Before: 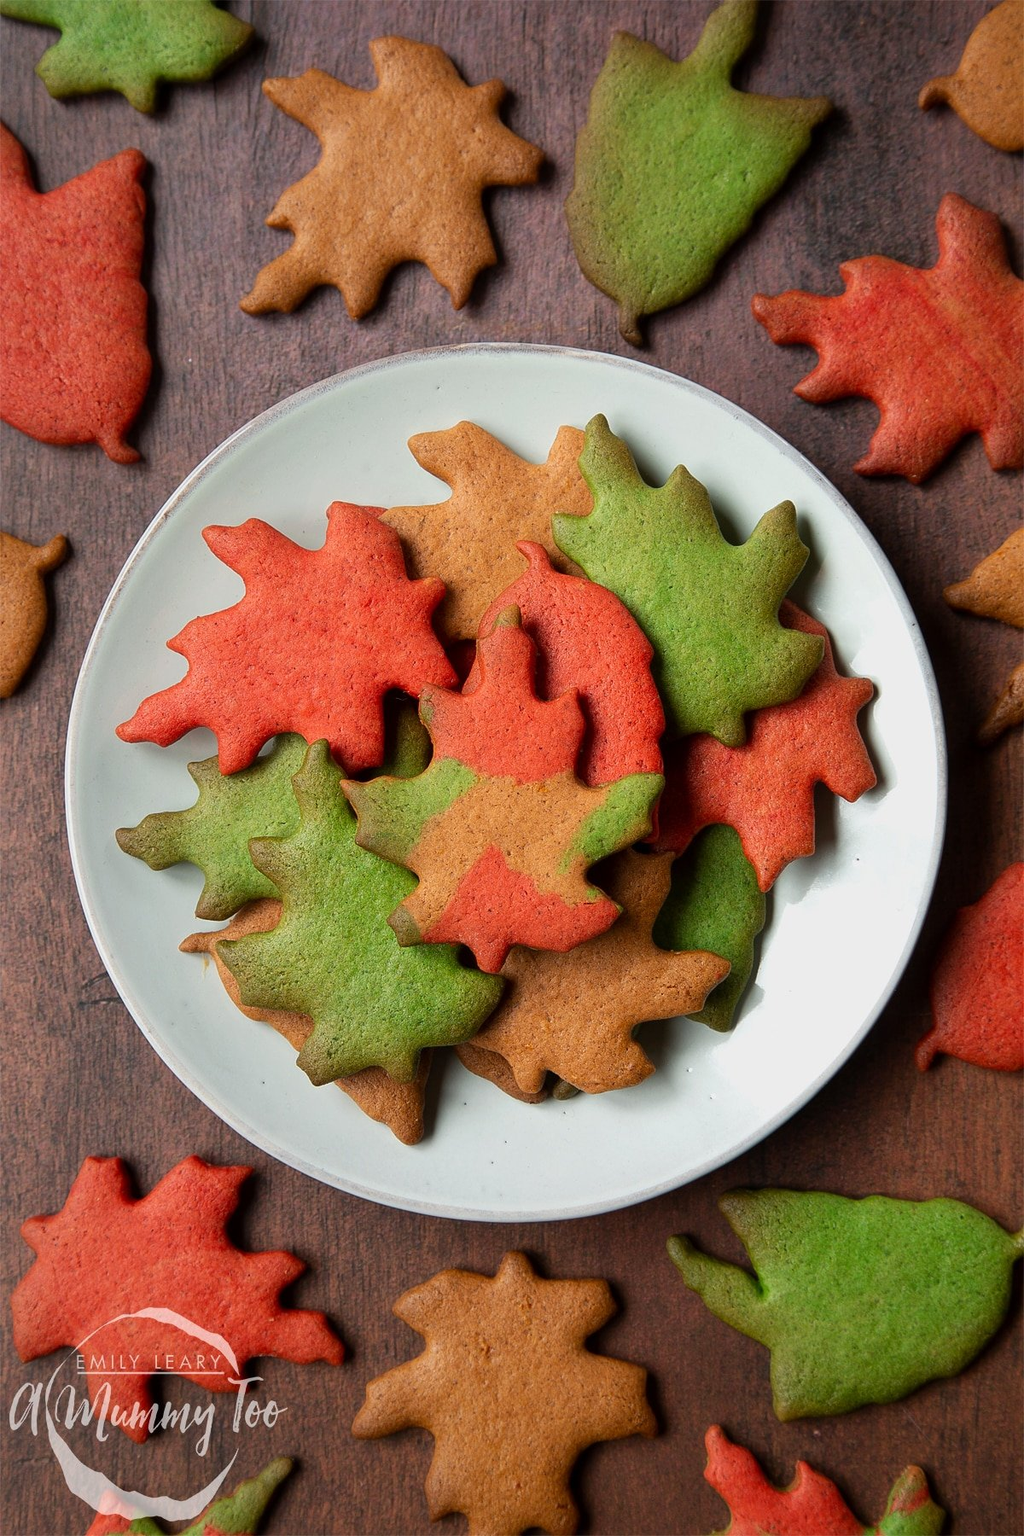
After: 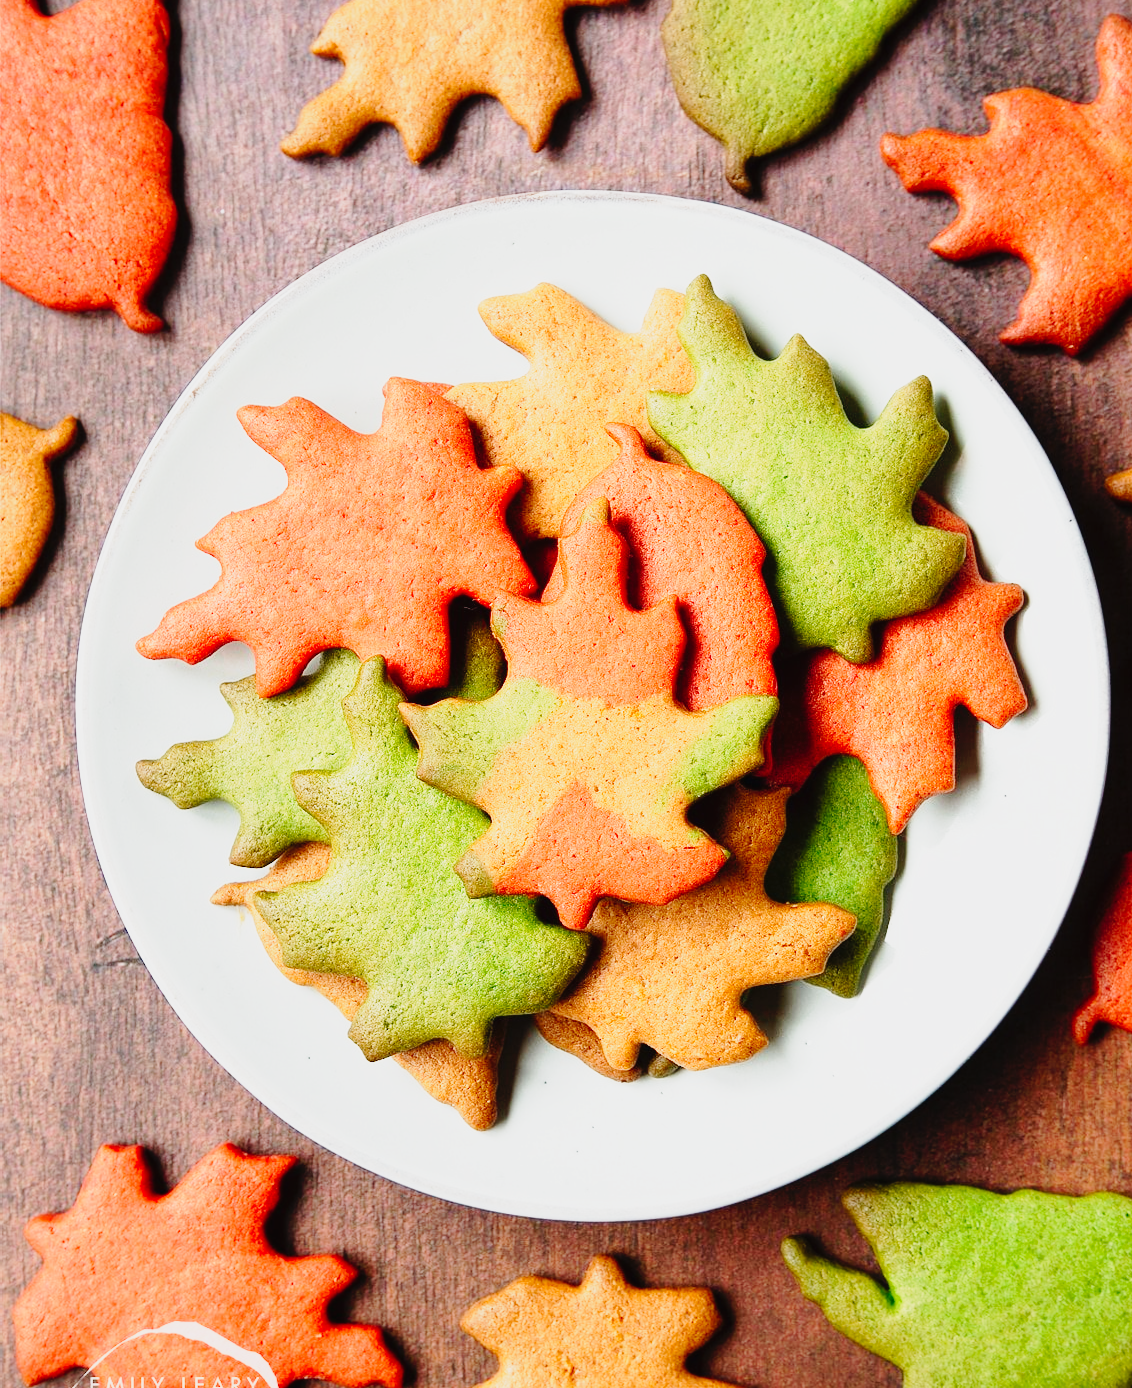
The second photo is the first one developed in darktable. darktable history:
crop and rotate: angle 0.04°, top 11.727%, right 5.509%, bottom 11.073%
base curve: curves: ch0 [(0, 0) (0.012, 0.01) (0.073, 0.168) (0.31, 0.711) (0.645, 0.957) (1, 1)], preserve colors none
tone curve: curves: ch0 [(0, 0.017) (0.239, 0.277) (0.508, 0.593) (0.826, 0.855) (1, 0.945)]; ch1 [(0, 0) (0.401, 0.42) (0.442, 0.47) (0.492, 0.498) (0.511, 0.504) (0.555, 0.586) (0.681, 0.739) (1, 1)]; ch2 [(0, 0) (0.411, 0.433) (0.5, 0.504) (0.545, 0.574) (1, 1)], preserve colors none
